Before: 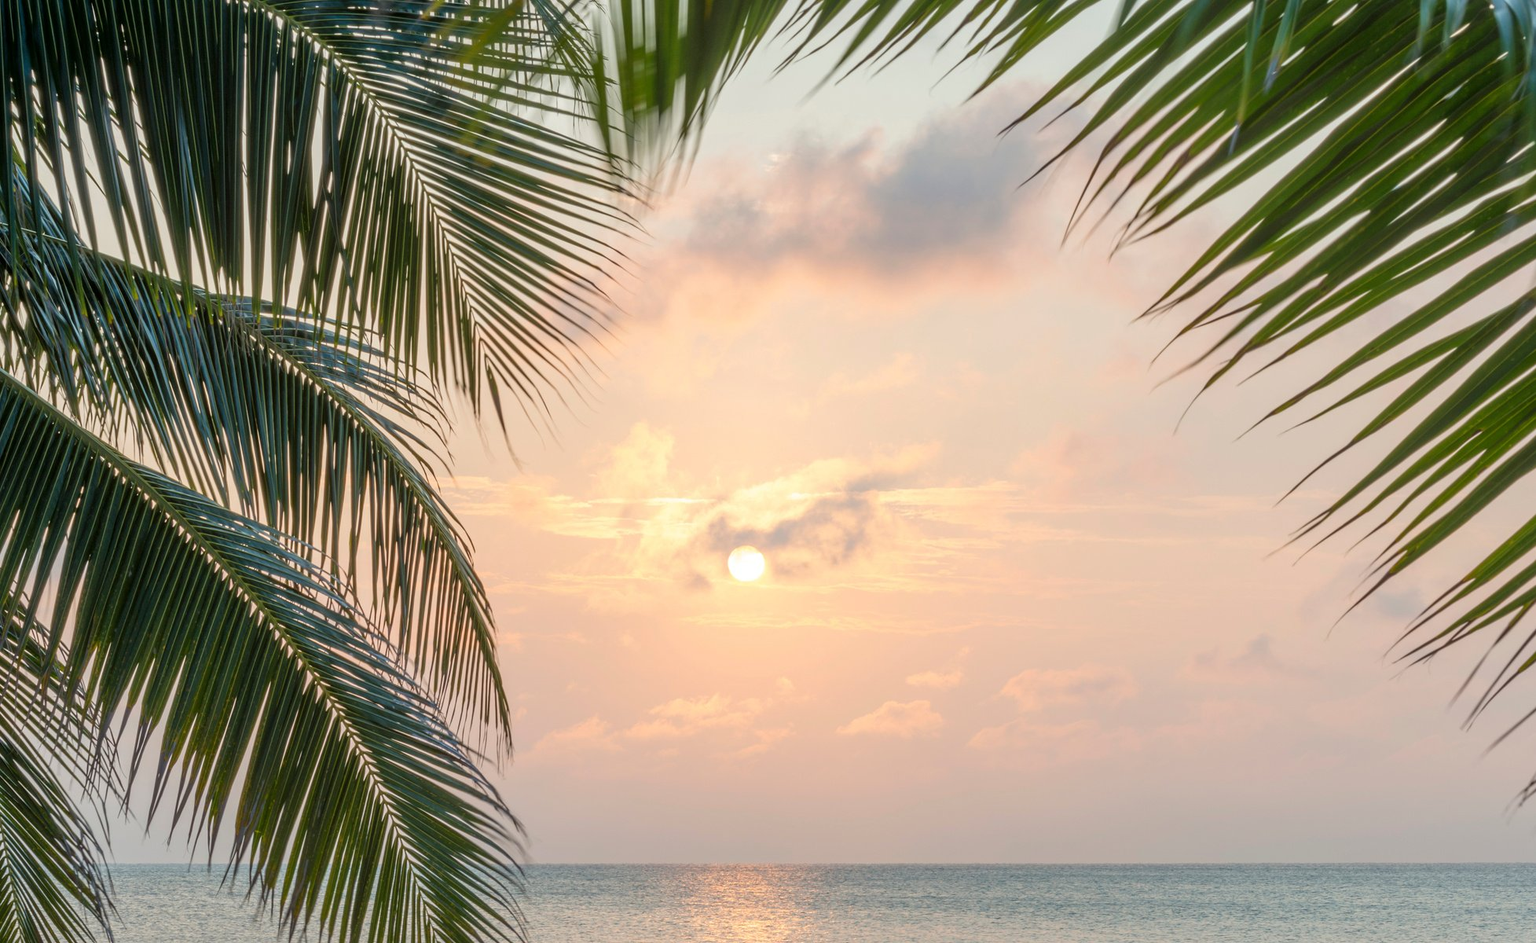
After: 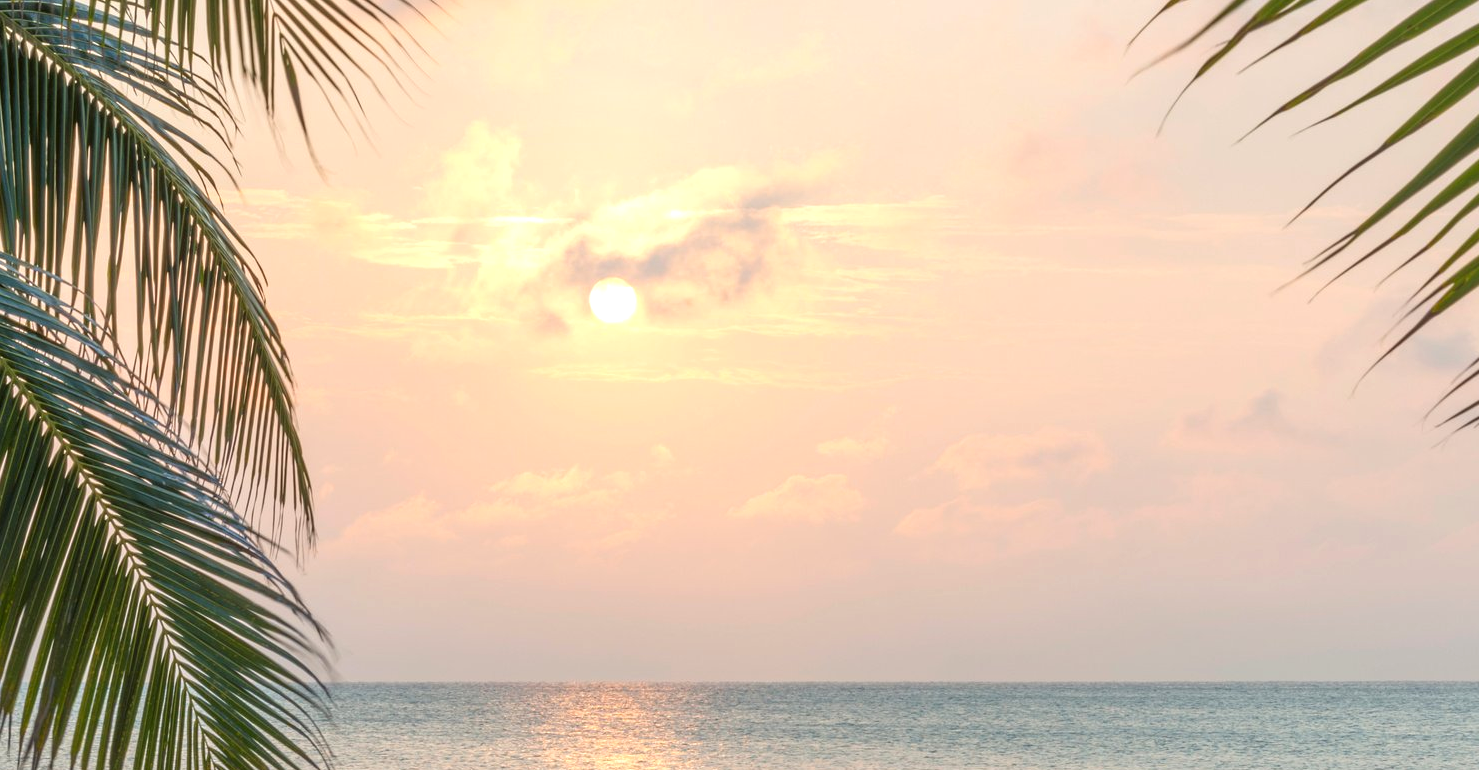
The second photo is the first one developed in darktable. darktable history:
exposure: exposure 0.298 EV, compensate exposure bias true, compensate highlight preservation false
crop and rotate: left 17.281%, top 34.771%, right 7.019%, bottom 1.018%
